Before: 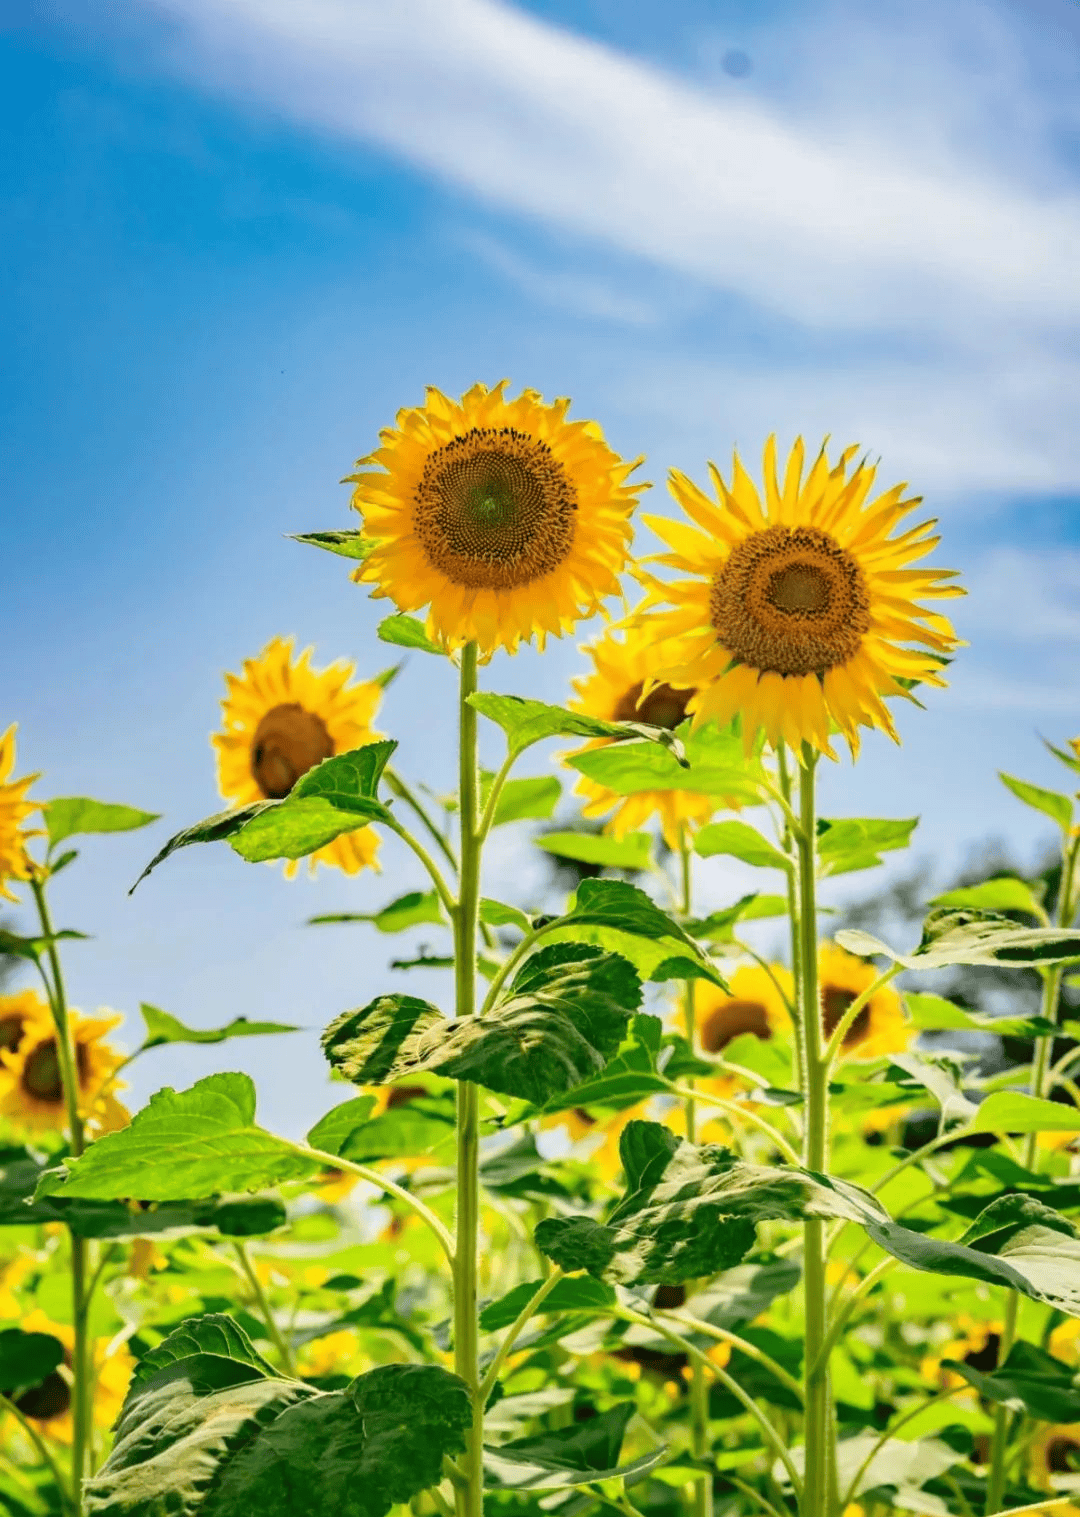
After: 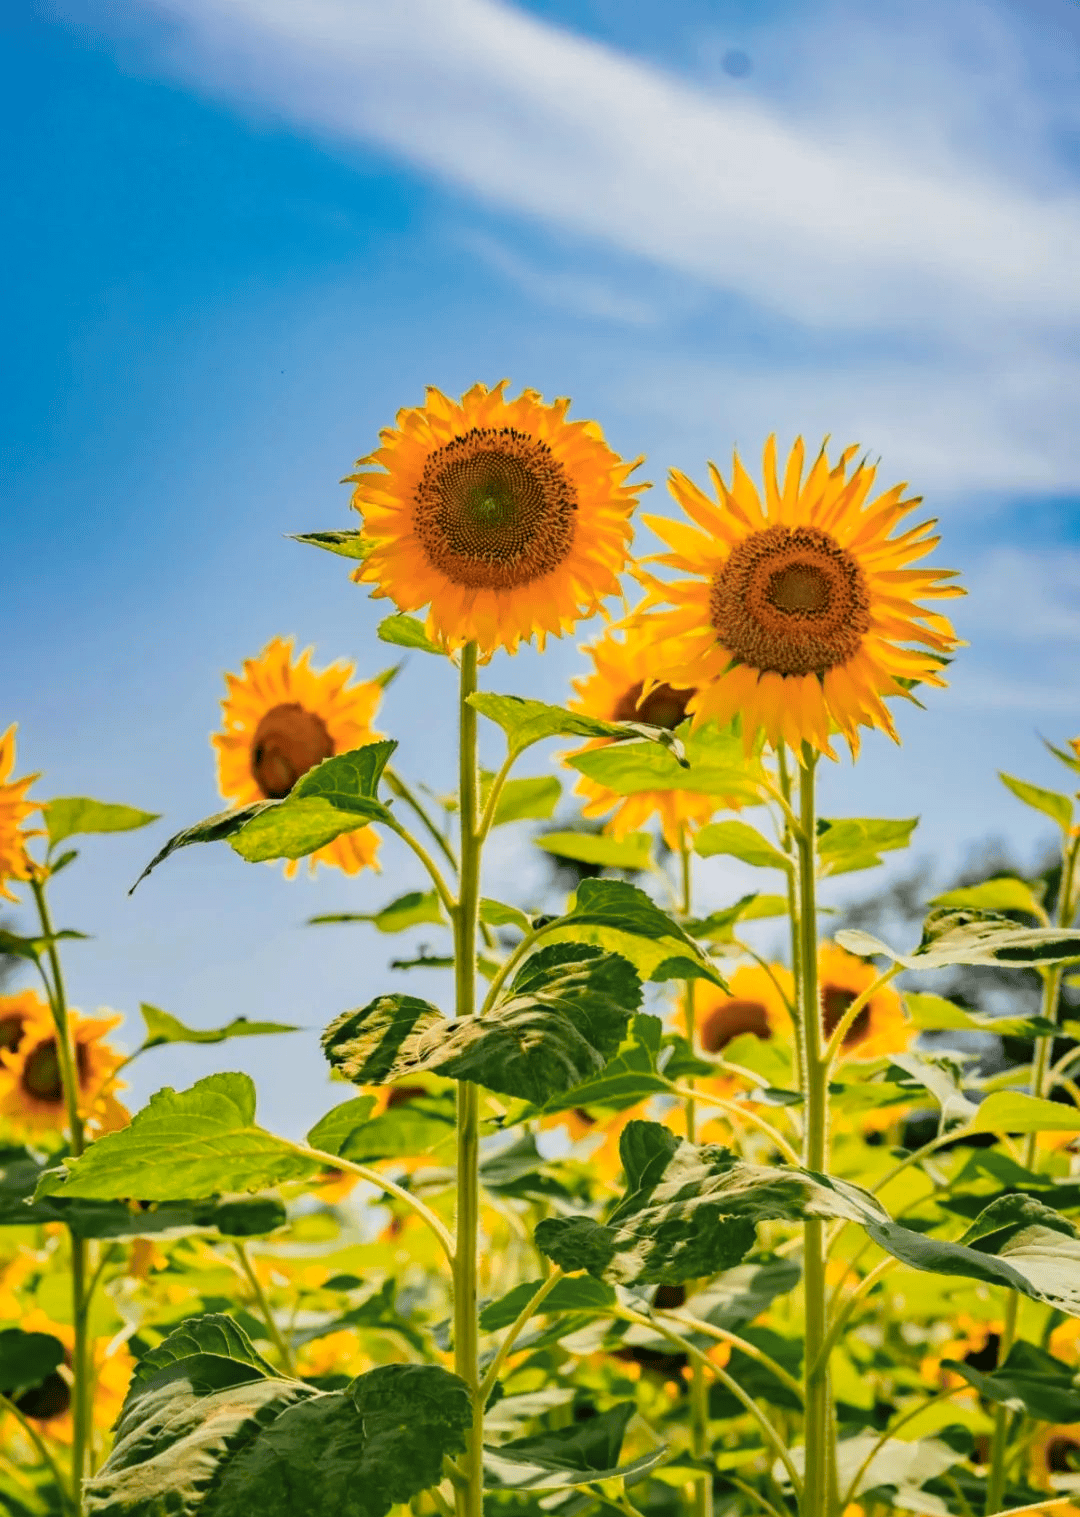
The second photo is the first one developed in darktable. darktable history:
exposure: black level correction 0.001, exposure -0.2 EV, compensate highlight preservation false
color zones: curves: ch1 [(0.309, 0.524) (0.41, 0.329) (0.508, 0.509)]; ch2 [(0.25, 0.457) (0.75, 0.5)]
